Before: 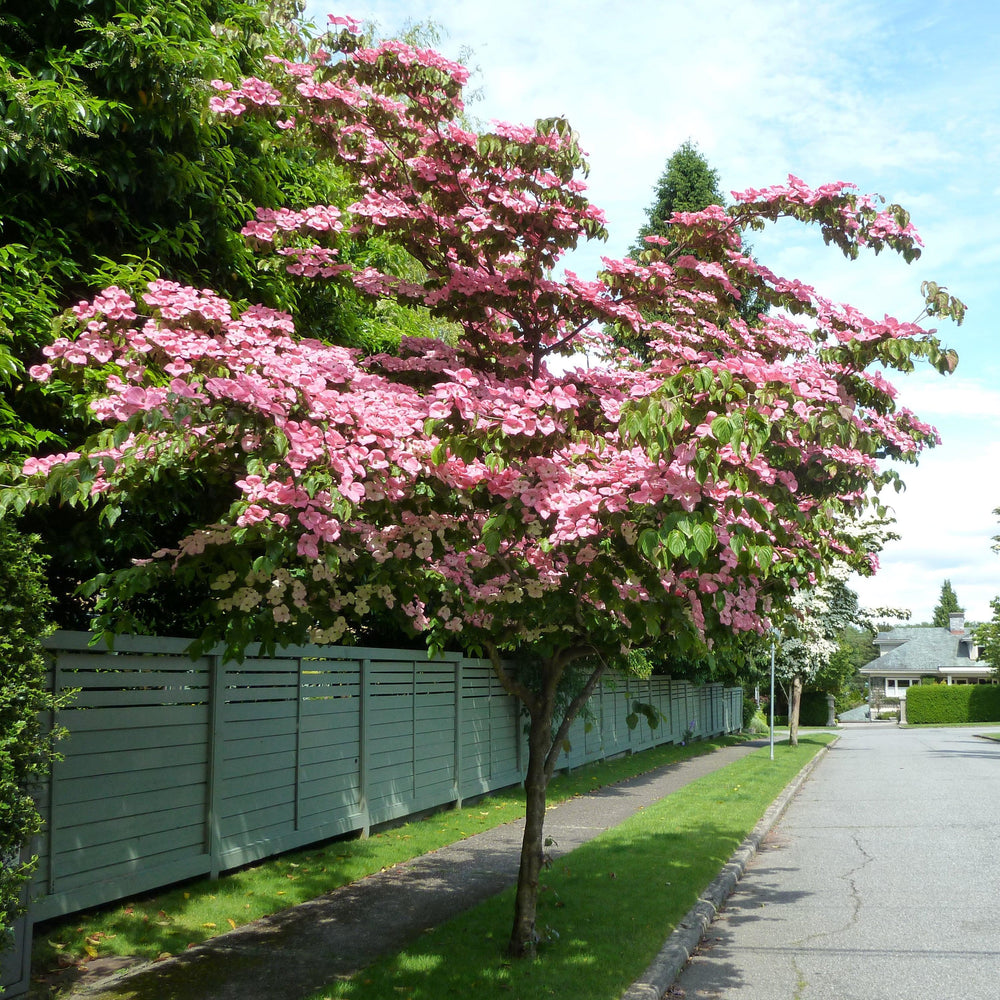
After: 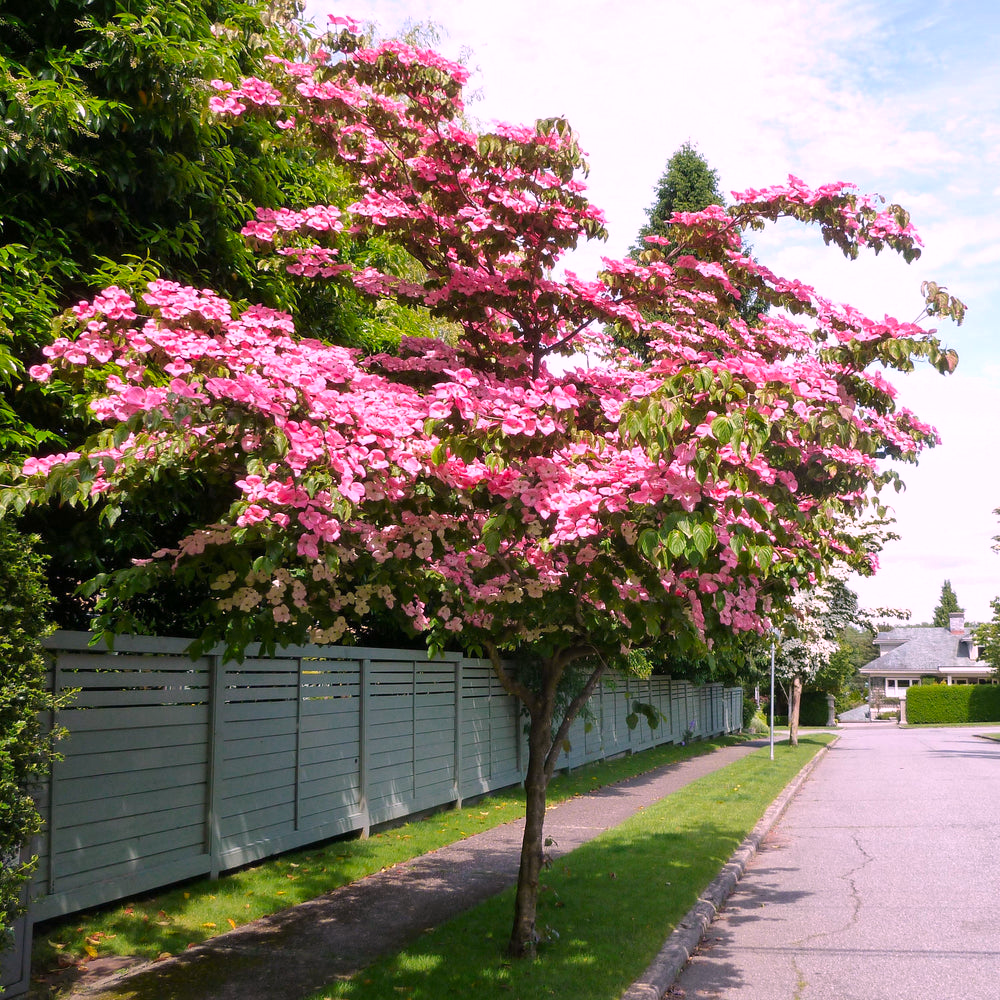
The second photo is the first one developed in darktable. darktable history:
white balance: red 1.188, blue 1.11
vibrance: vibrance 75%
